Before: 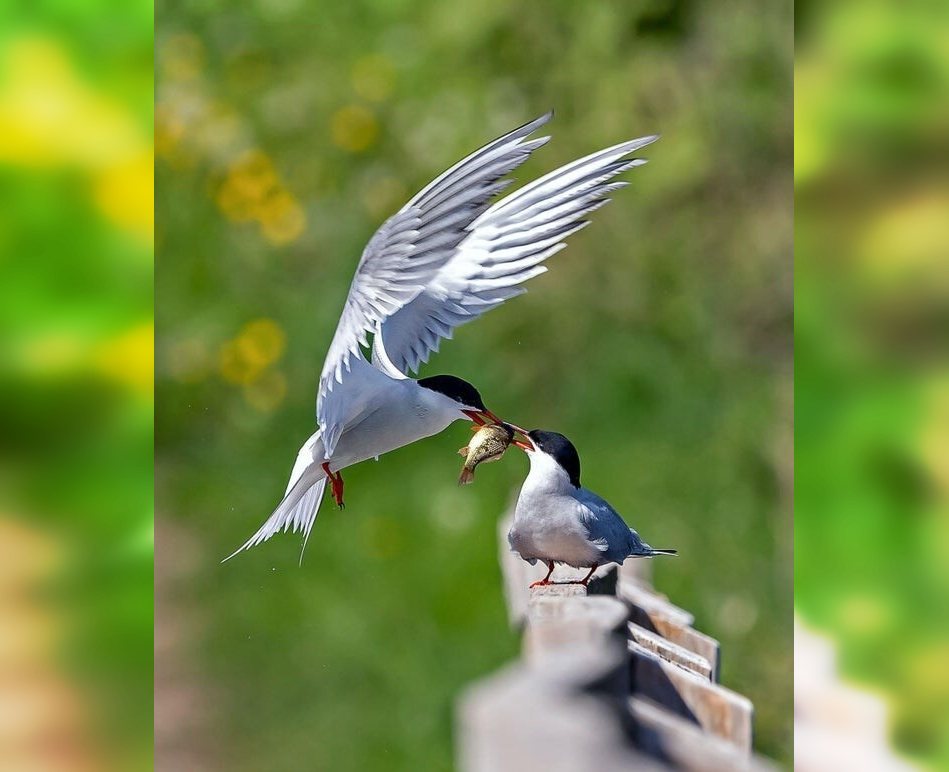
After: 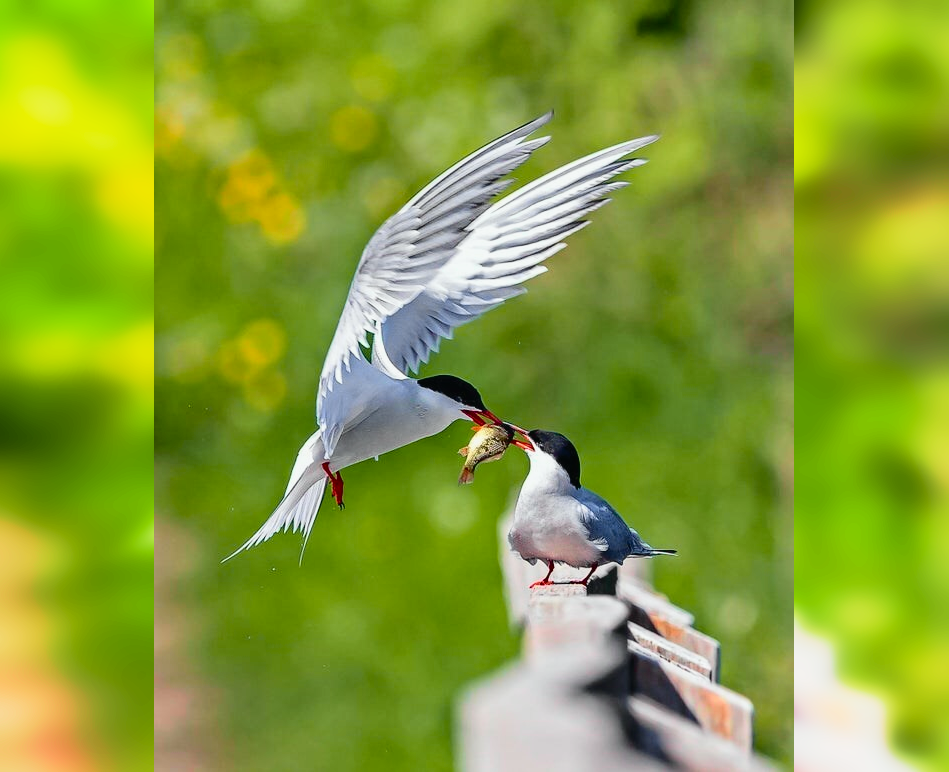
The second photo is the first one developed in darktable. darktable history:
tone curve: curves: ch0 [(0, 0.013) (0.137, 0.121) (0.326, 0.386) (0.489, 0.573) (0.663, 0.749) (0.854, 0.897) (1, 0.974)]; ch1 [(0, 0) (0.366, 0.367) (0.475, 0.453) (0.494, 0.493) (0.504, 0.497) (0.544, 0.579) (0.562, 0.619) (0.622, 0.694) (1, 1)]; ch2 [(0, 0) (0.333, 0.346) (0.375, 0.375) (0.424, 0.43) (0.476, 0.492) (0.502, 0.503) (0.533, 0.541) (0.572, 0.615) (0.605, 0.656) (0.641, 0.709) (1, 1)], color space Lab, independent channels, preserve colors none
